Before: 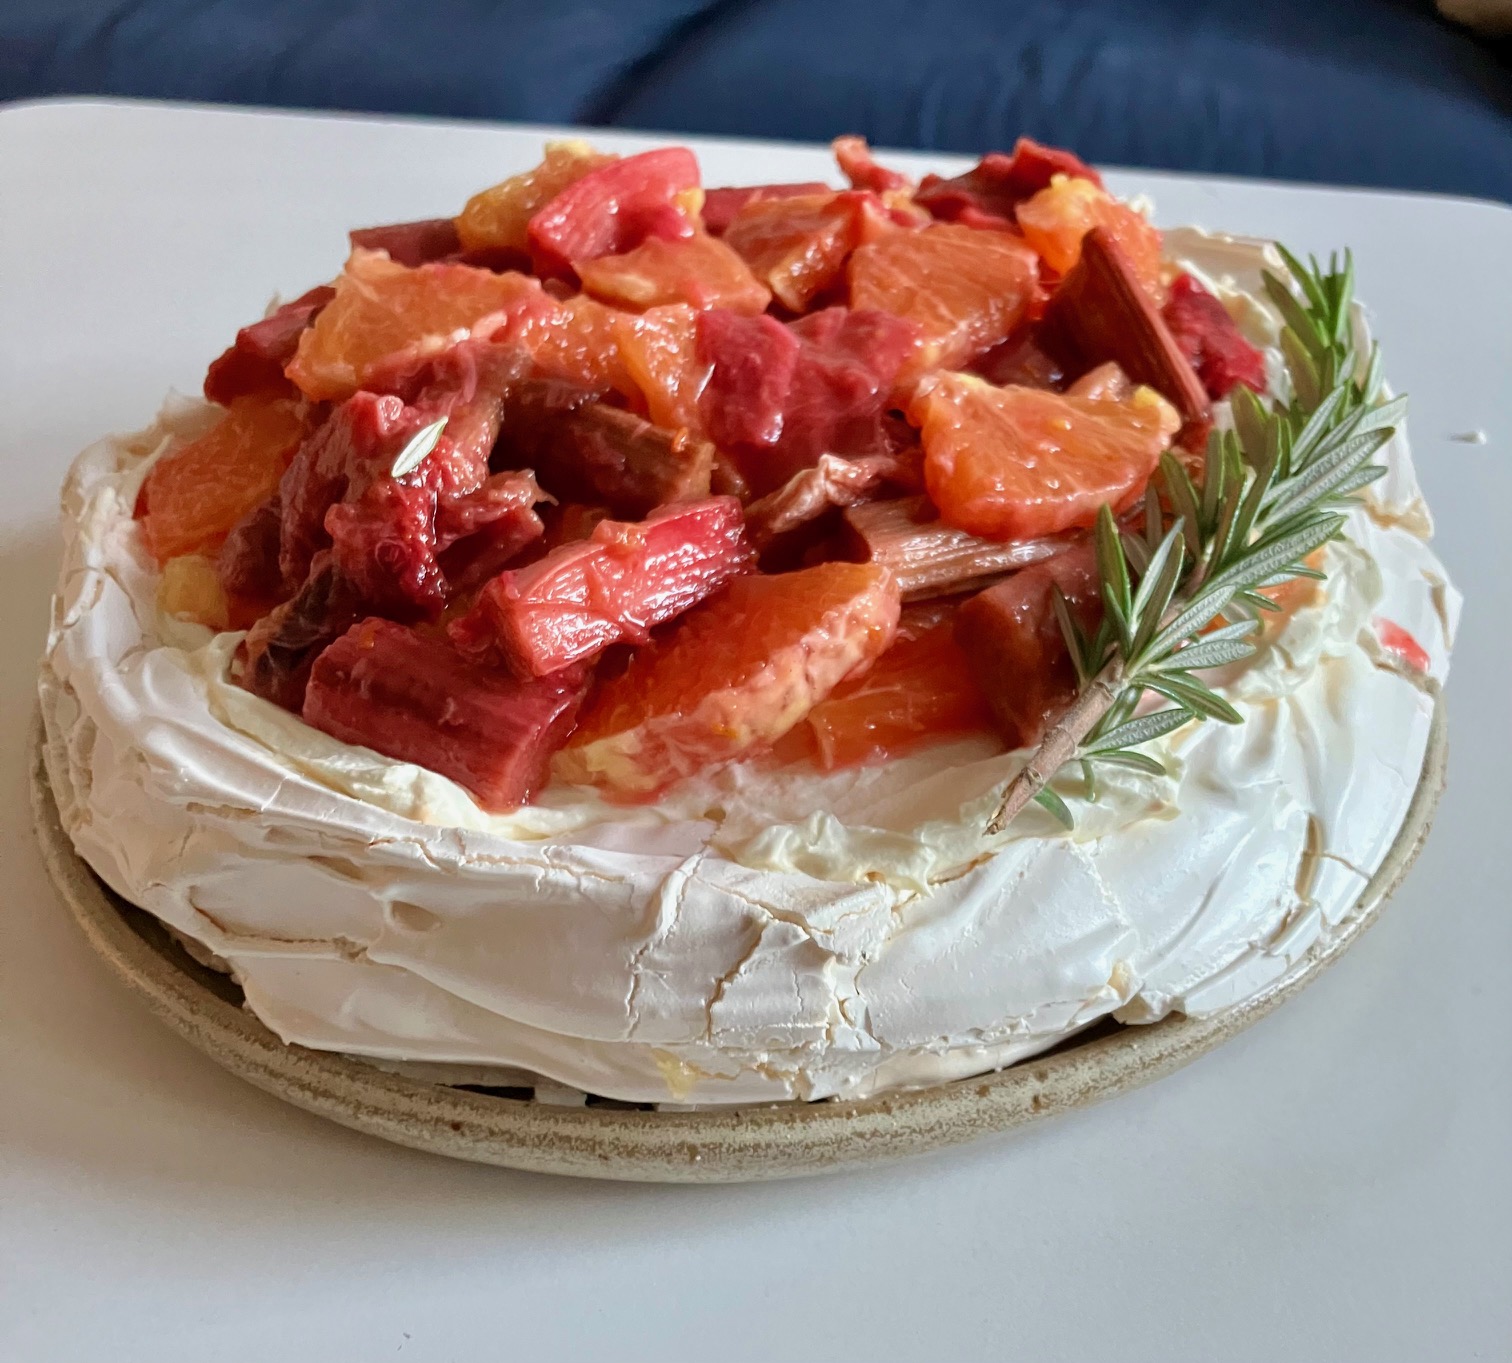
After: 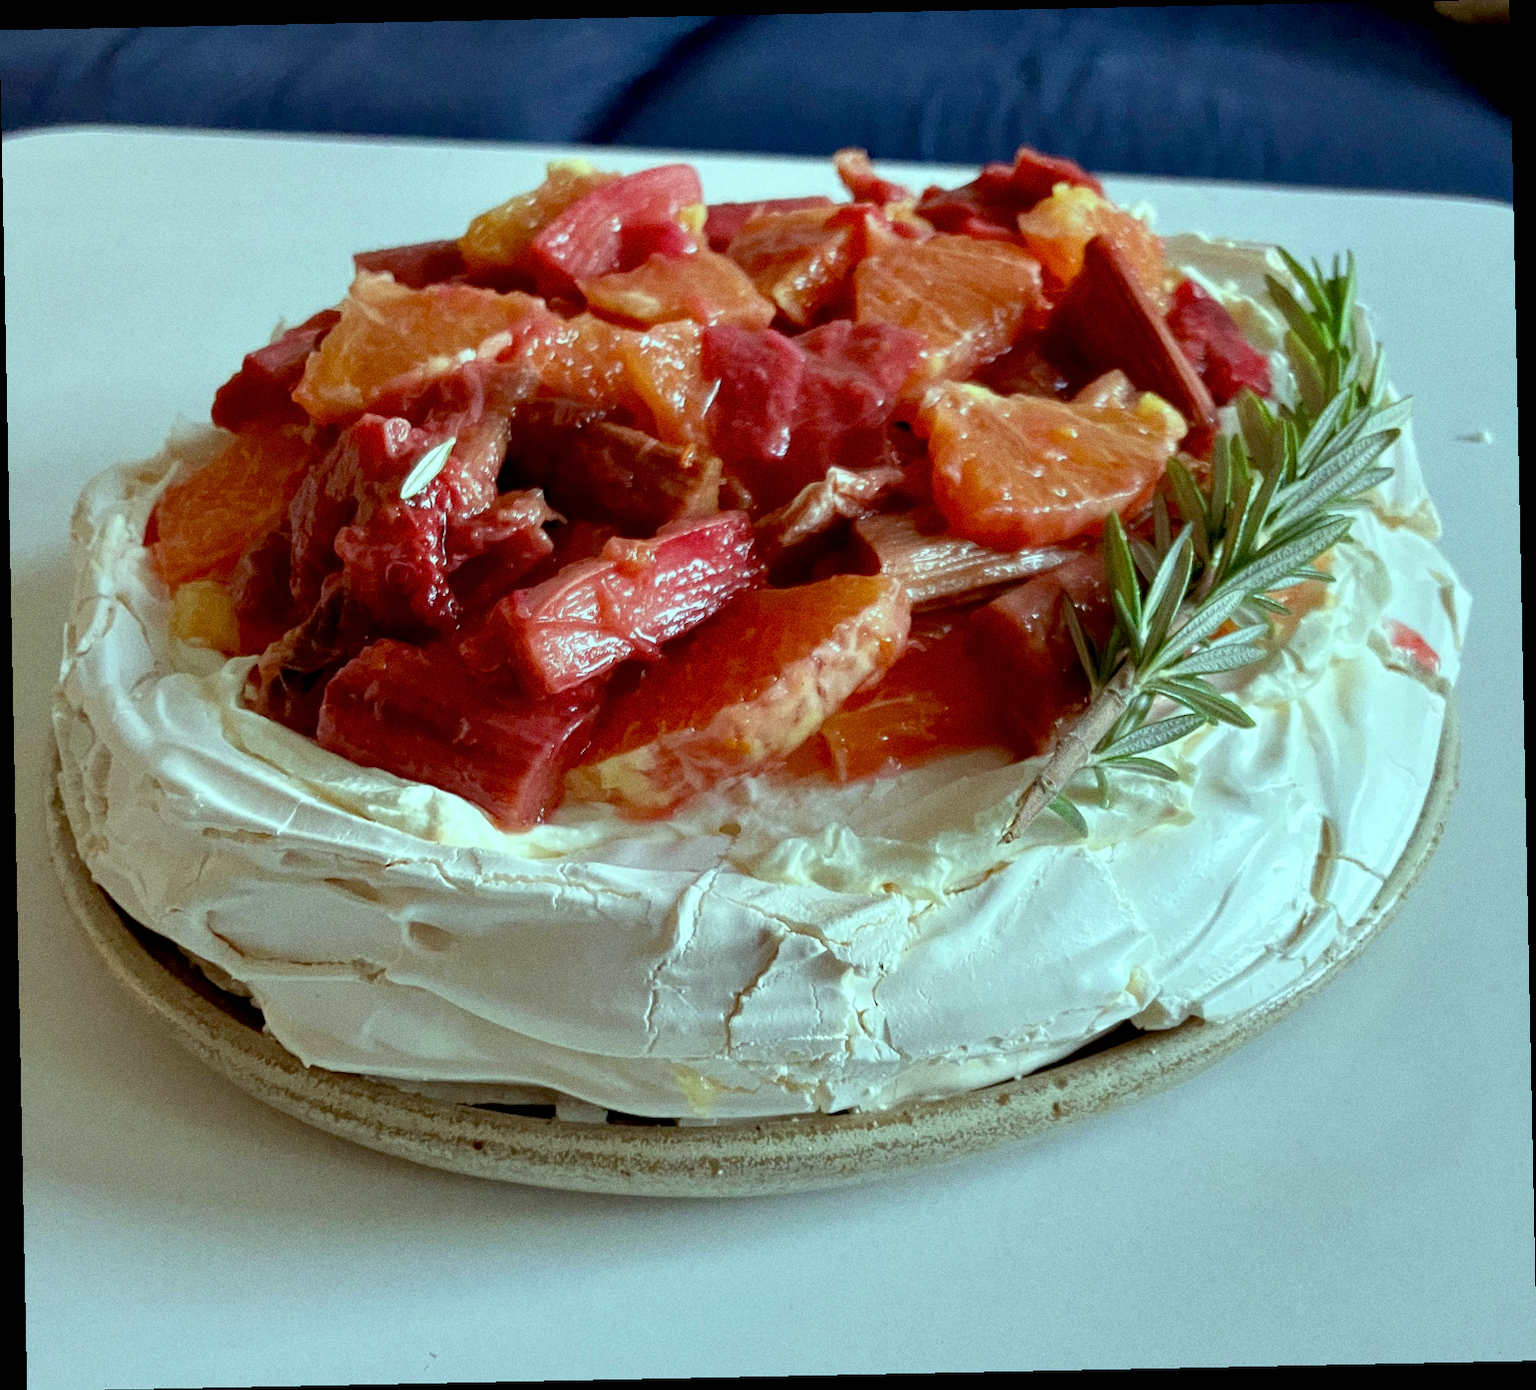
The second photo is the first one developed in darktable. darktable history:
grain: on, module defaults
exposure: black level correction 0.009, exposure -0.159 EV, compensate highlight preservation false
color balance: mode lift, gamma, gain (sRGB), lift [0.997, 0.979, 1.021, 1.011], gamma [1, 1.084, 0.916, 0.998], gain [1, 0.87, 1.13, 1.101], contrast 4.55%, contrast fulcrum 38.24%, output saturation 104.09%
rotate and perspective: rotation -1.17°, automatic cropping off
